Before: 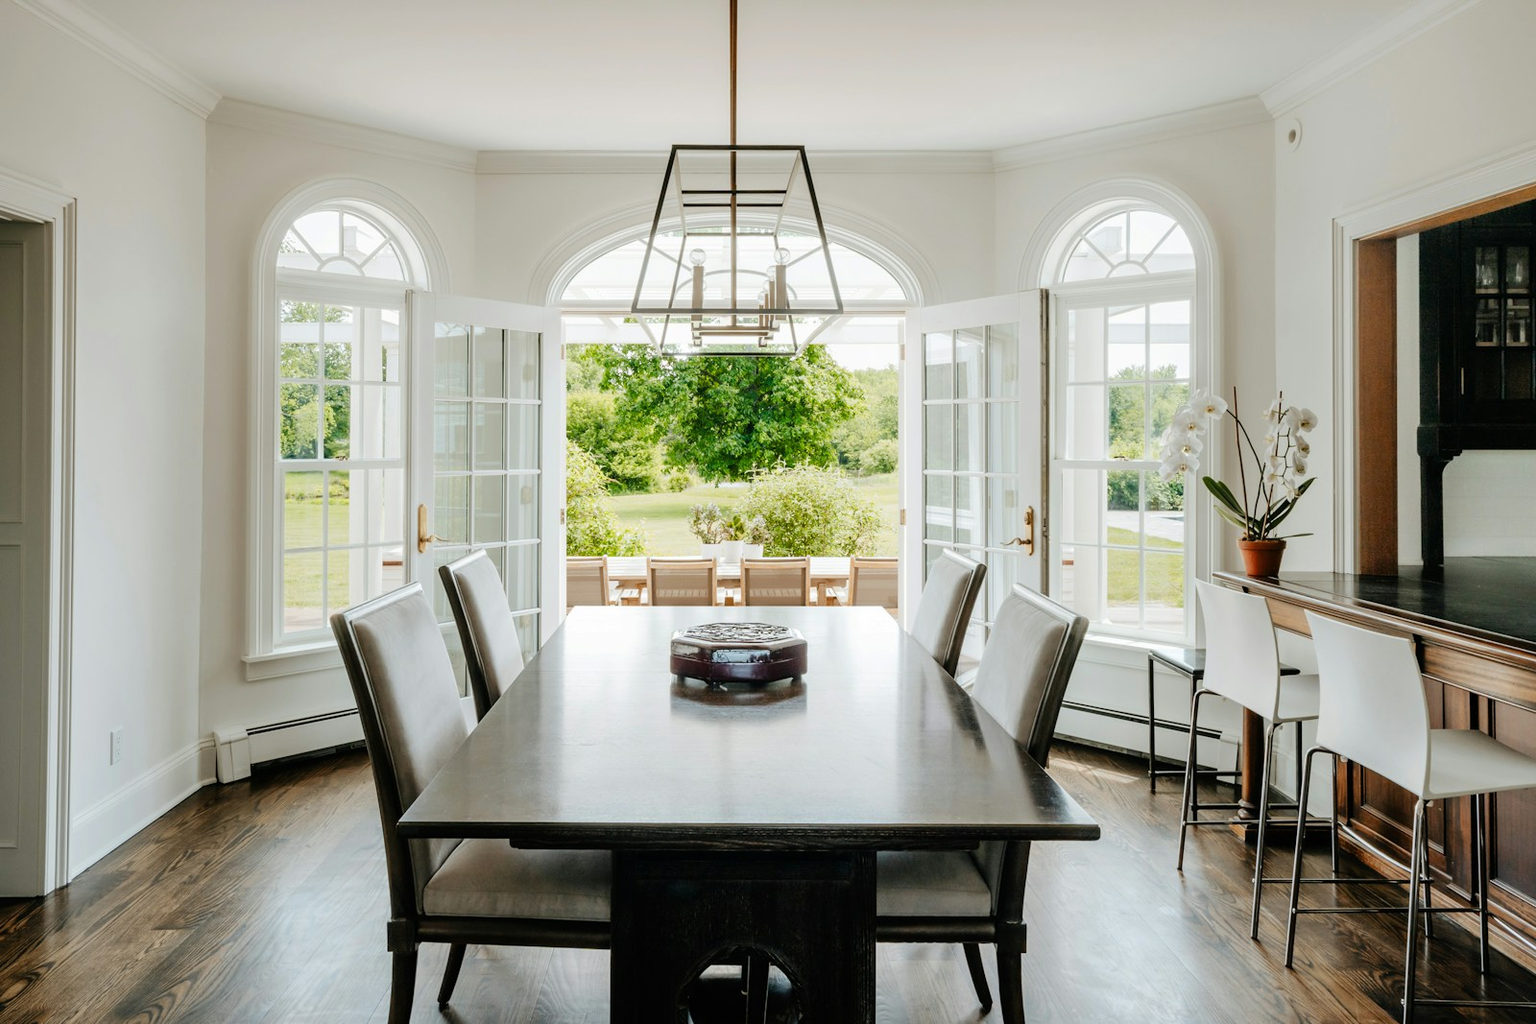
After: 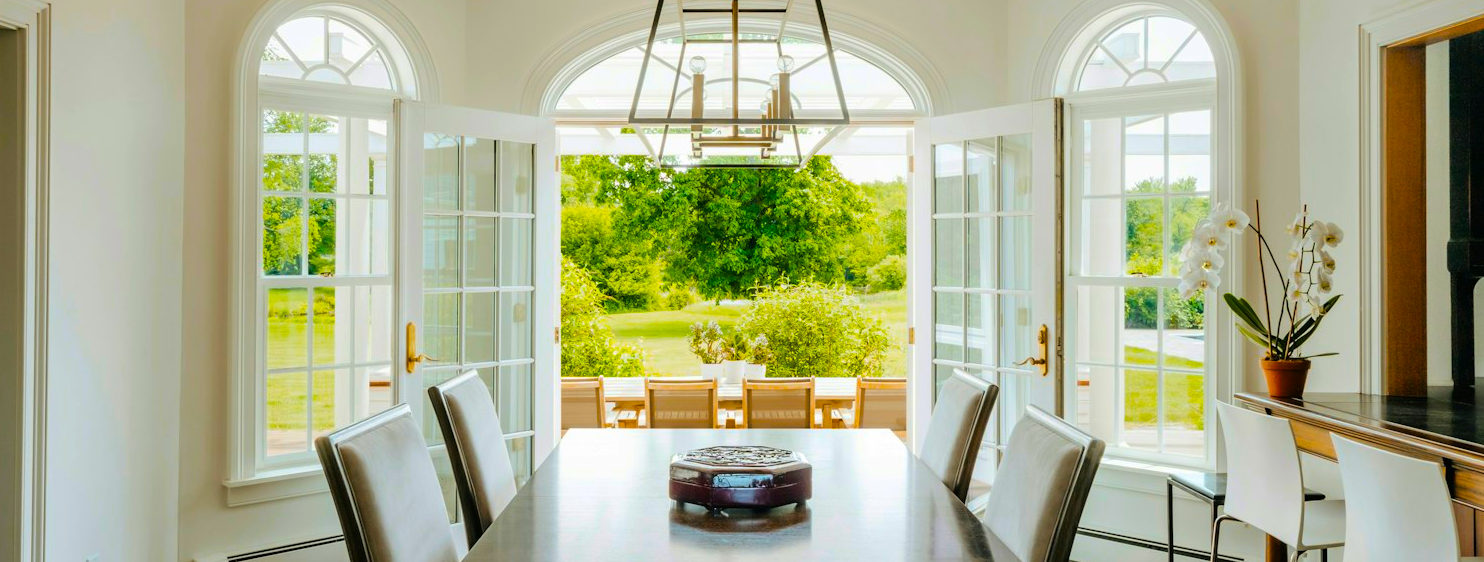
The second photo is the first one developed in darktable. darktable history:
base curve: curves: ch0 [(0, 0) (0.472, 0.455) (1, 1)], preserve colors none
crop: left 1.843%, top 19.053%, right 5.398%, bottom 28.206%
color balance rgb: perceptual saturation grading › global saturation 61.514%, perceptual saturation grading › highlights 19.684%, perceptual saturation grading › shadows -49.414%, global vibrance 45.038%
